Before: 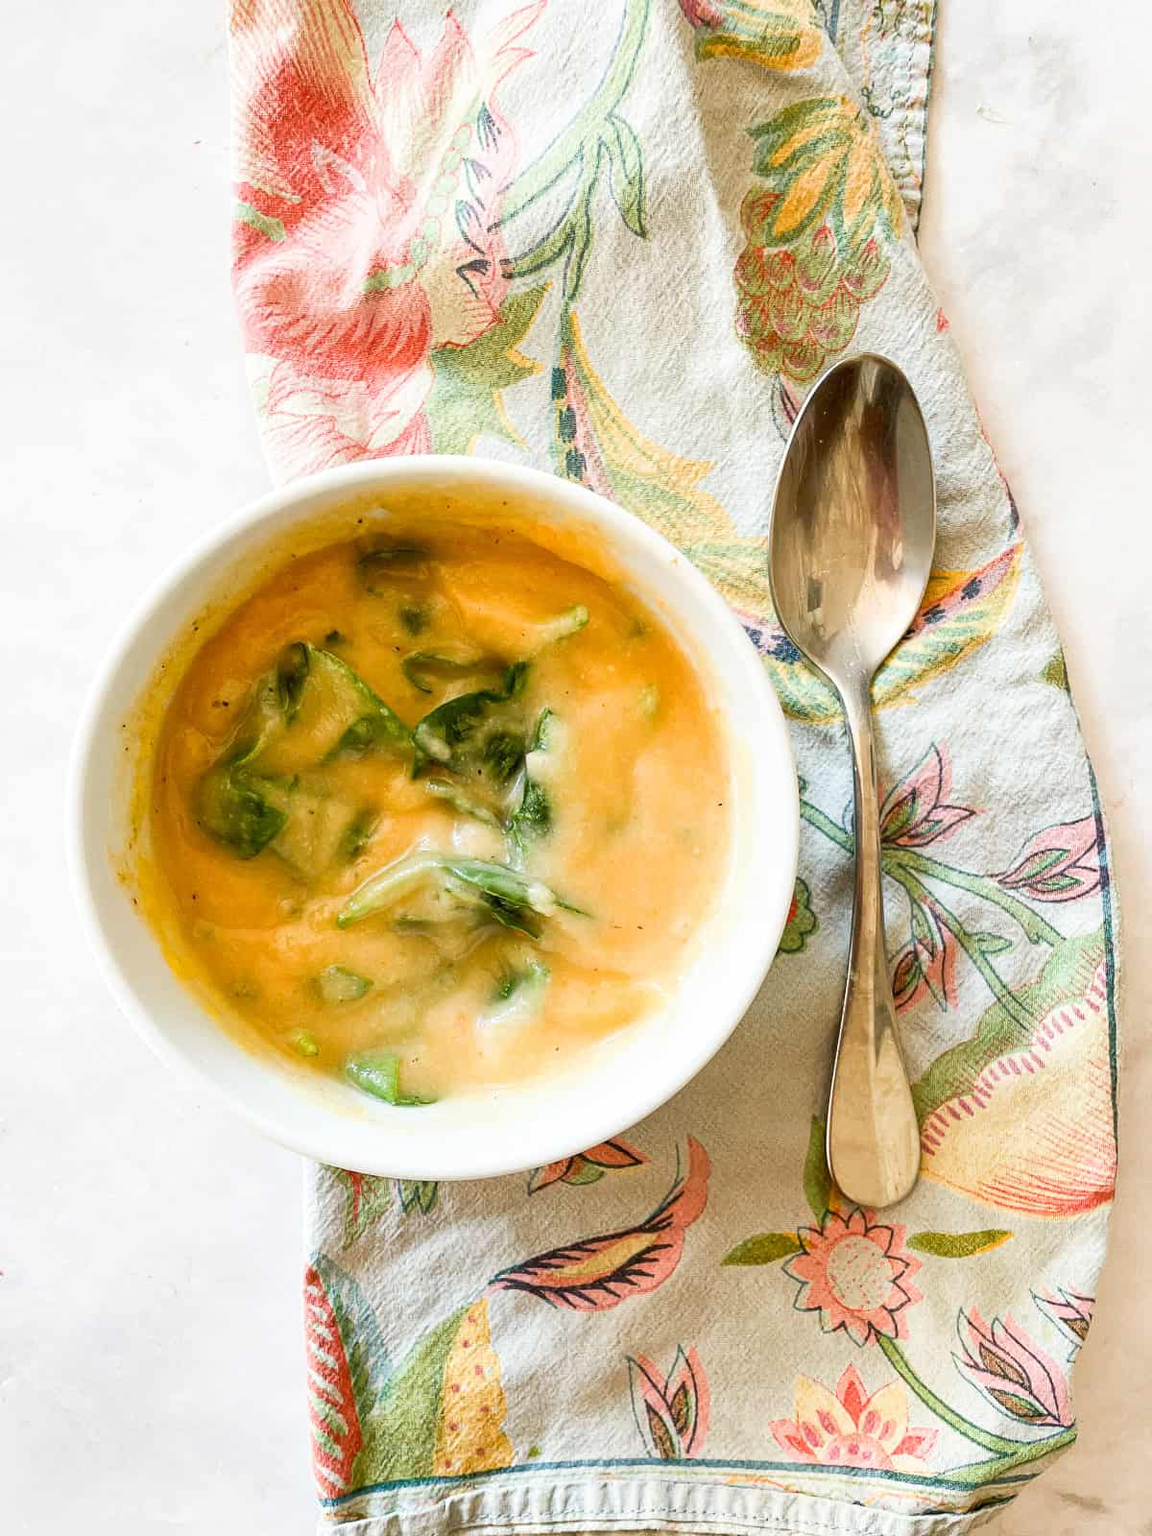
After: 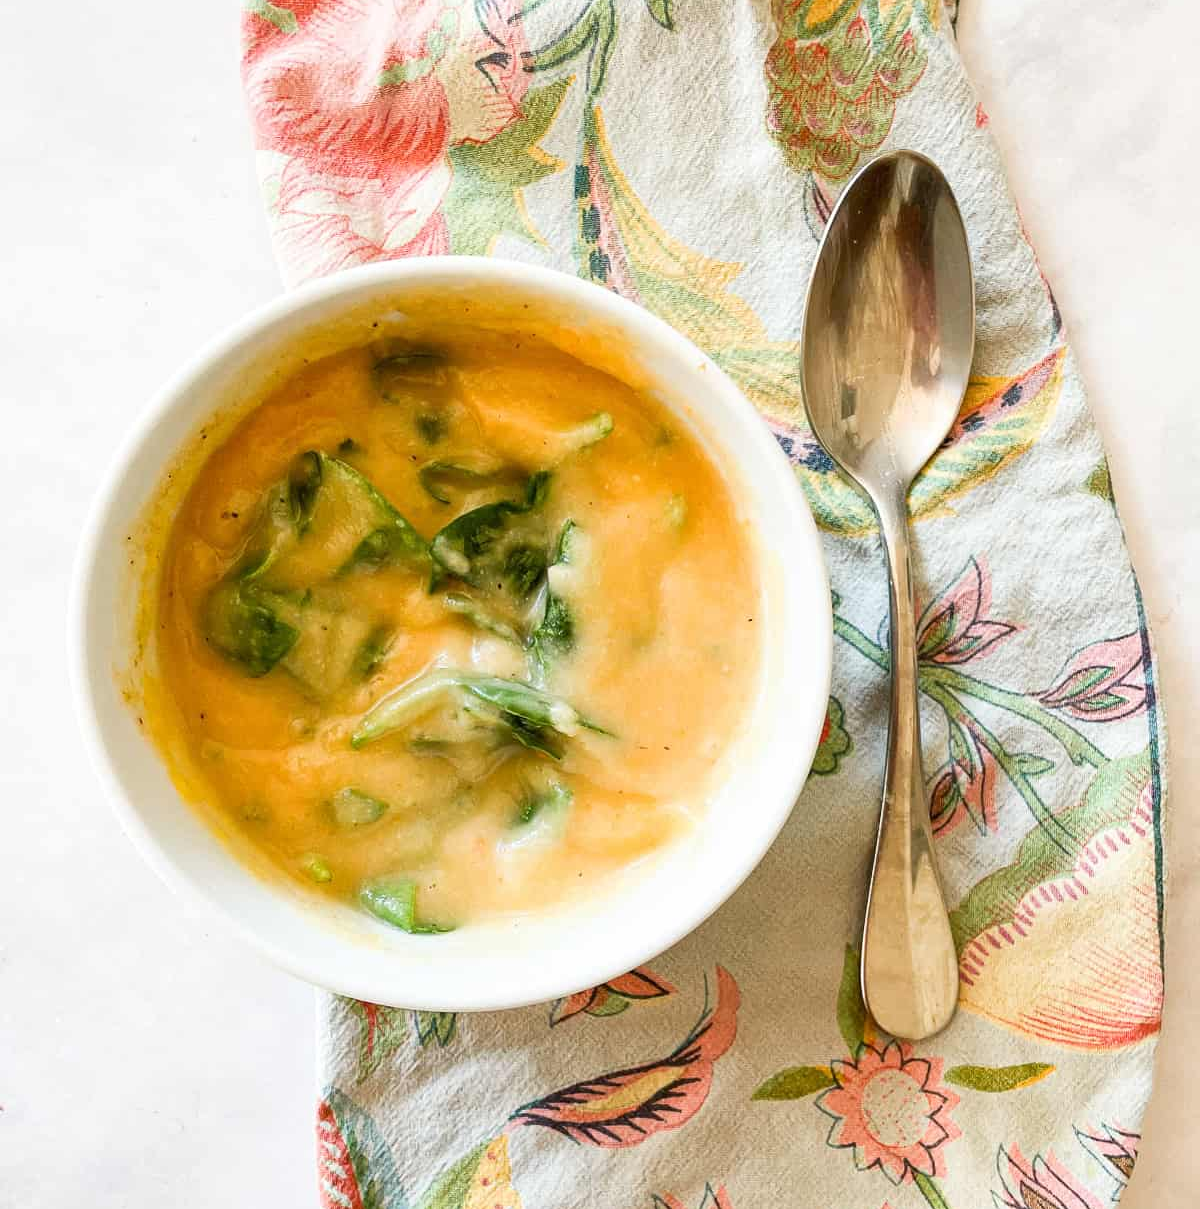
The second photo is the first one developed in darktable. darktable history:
crop: top 13.669%, bottom 10.749%
